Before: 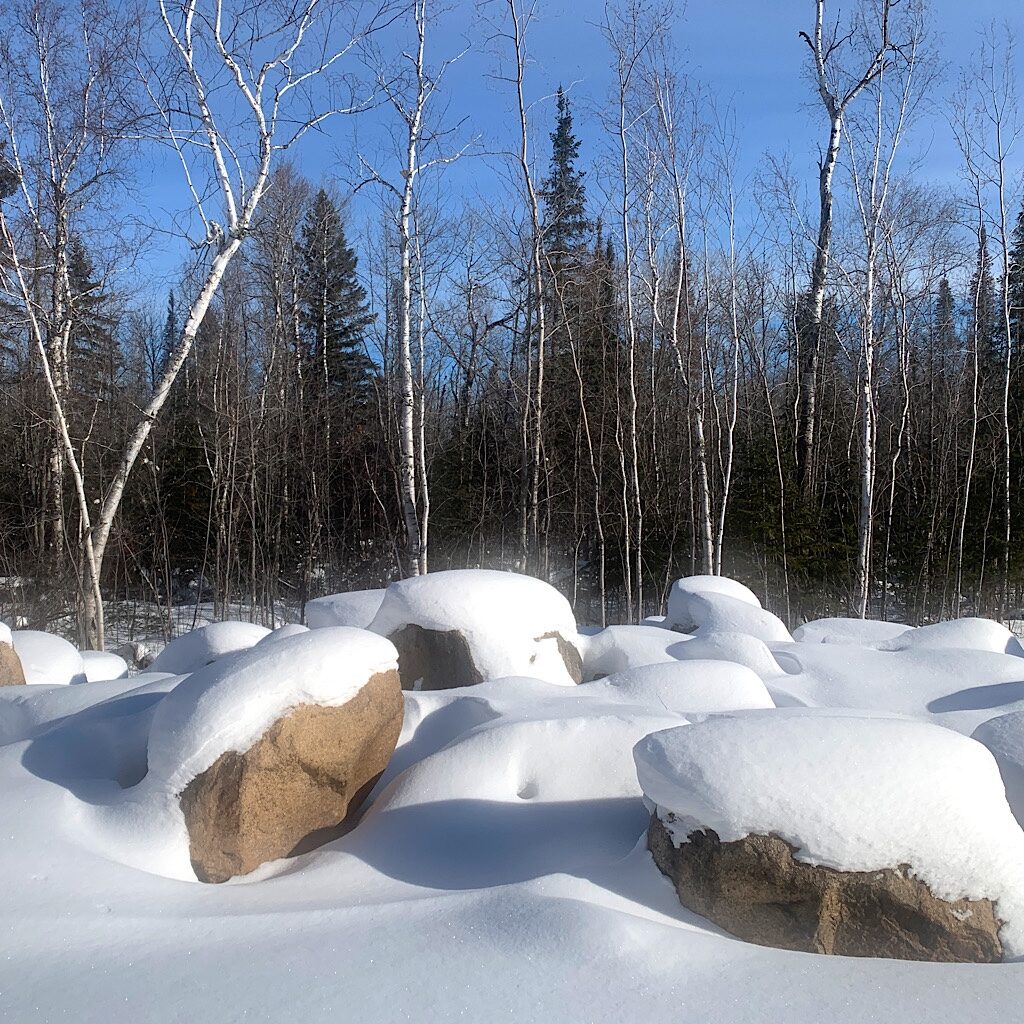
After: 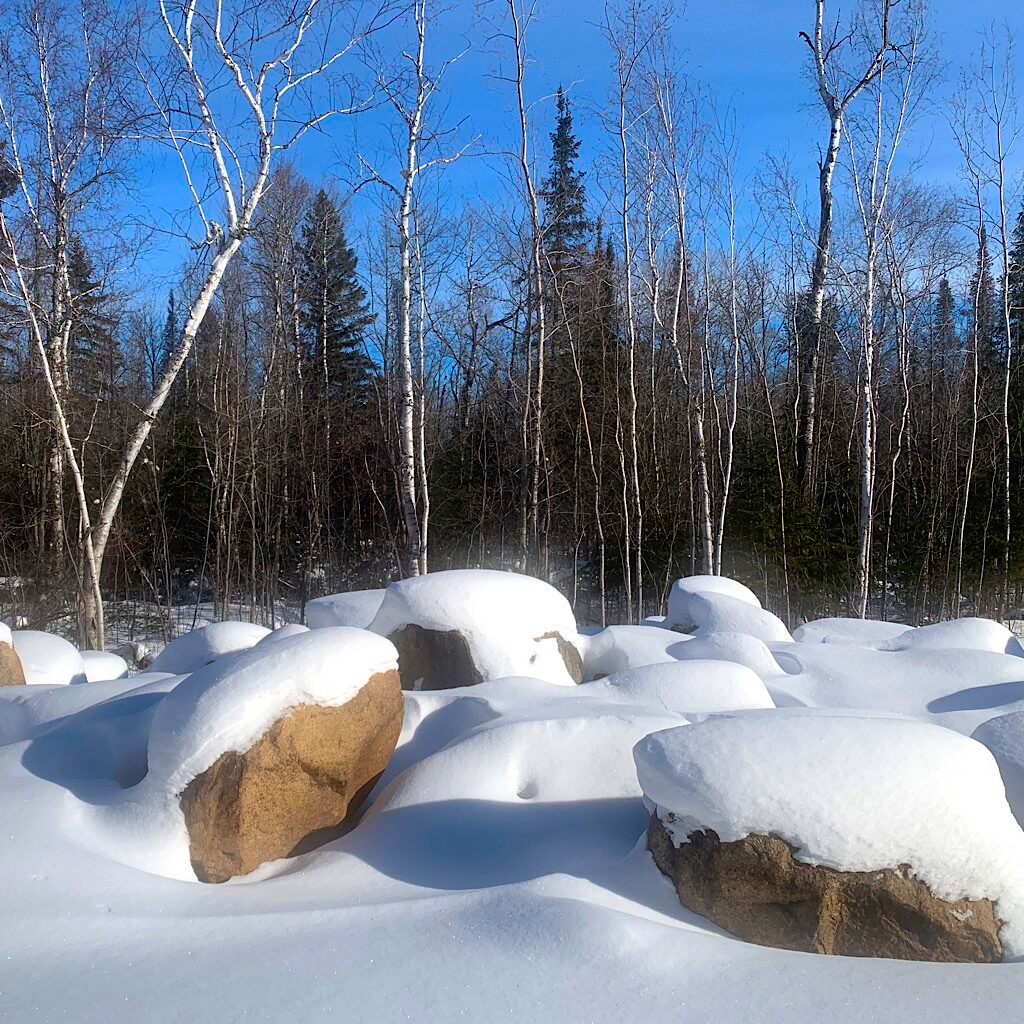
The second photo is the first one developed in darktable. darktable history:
contrast brightness saturation: brightness -0.027, saturation 0.356
